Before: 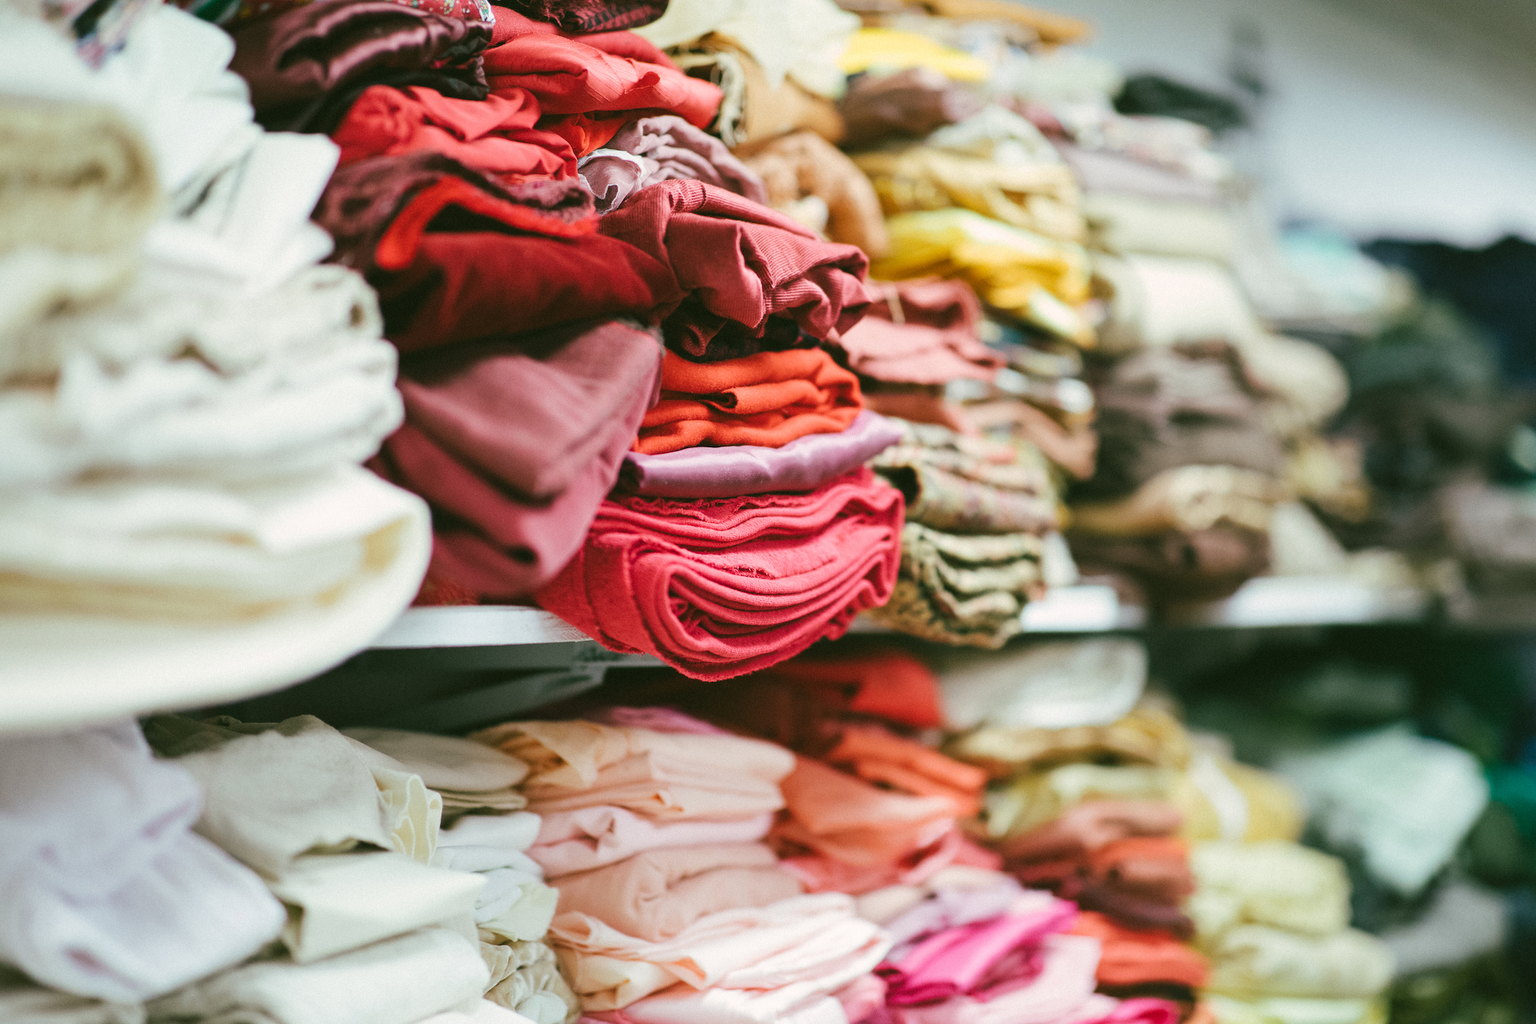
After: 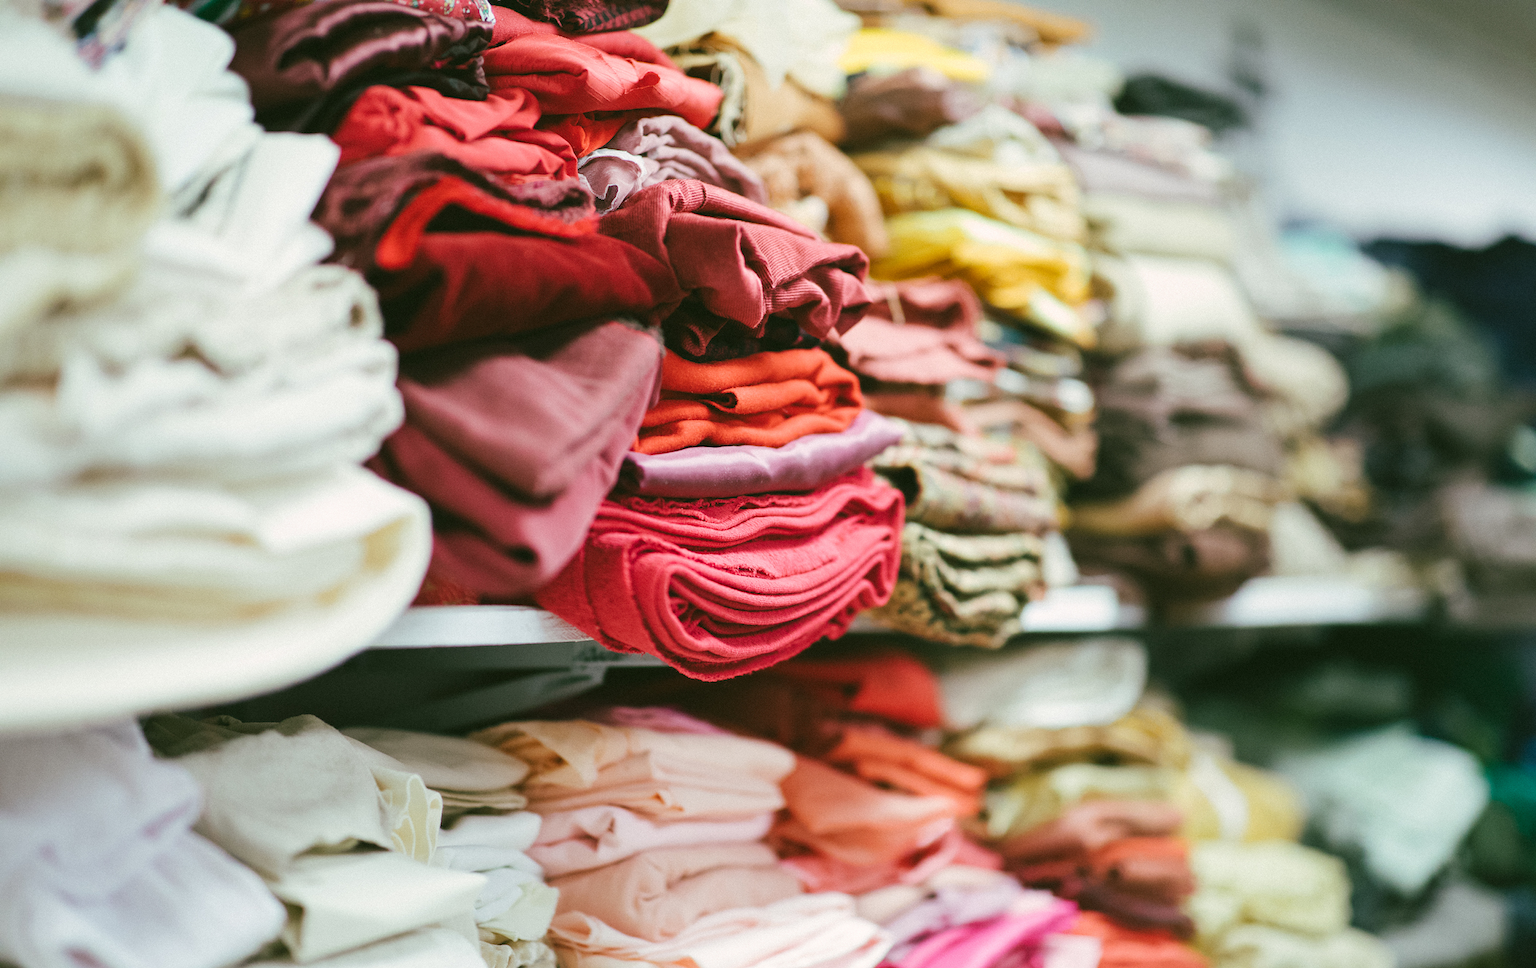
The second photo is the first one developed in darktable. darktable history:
crop and rotate: top 0.003%, bottom 5.266%
